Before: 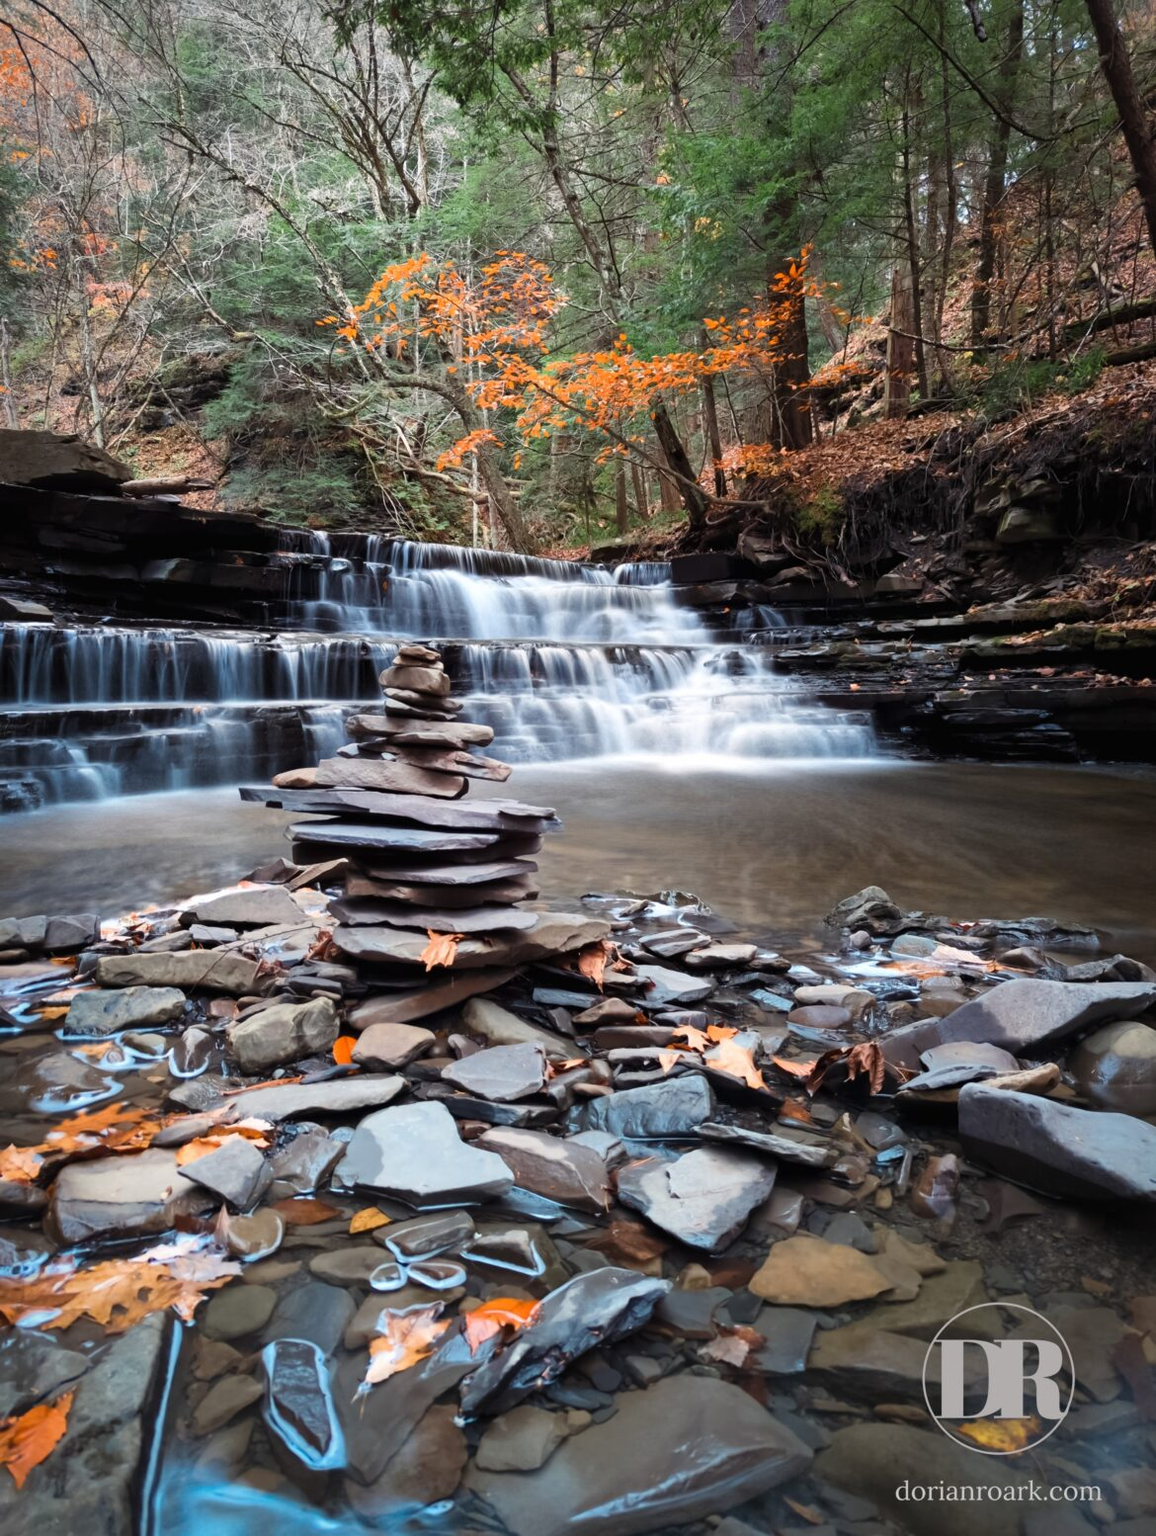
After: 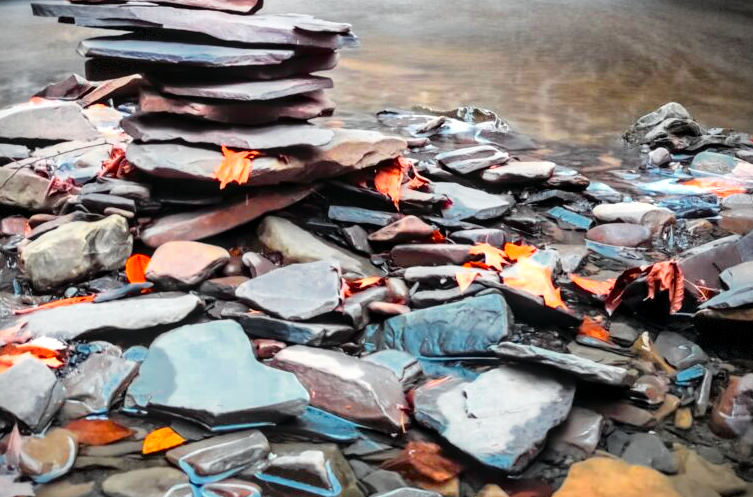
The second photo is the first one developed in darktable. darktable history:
color zones: curves: ch0 [(0, 0.499) (0.143, 0.5) (0.286, 0.5) (0.429, 0.476) (0.571, 0.284) (0.714, 0.243) (0.857, 0.449) (1, 0.499)]; ch1 [(0, 0.532) (0.143, 0.645) (0.286, 0.696) (0.429, 0.211) (0.571, 0.504) (0.714, 0.493) (0.857, 0.495) (1, 0.532)]; ch2 [(0, 0.5) (0.143, 0.5) (0.286, 0.427) (0.429, 0.324) (0.571, 0.5) (0.714, 0.5) (0.857, 0.5) (1, 0.5)]
exposure: black level correction 0.001, exposure 0.5 EV, compensate exposure bias true, compensate highlight preservation false
crop: left 18.091%, top 51.13%, right 17.525%, bottom 16.85%
vignetting: dithering 8-bit output, unbound false
local contrast: detail 130%
tone curve: curves: ch0 [(0, 0) (0.135, 0.09) (0.326, 0.386) (0.489, 0.573) (0.663, 0.749) (0.854, 0.897) (1, 0.974)]; ch1 [(0, 0) (0.366, 0.367) (0.475, 0.453) (0.494, 0.493) (0.504, 0.497) (0.544, 0.569) (0.562, 0.605) (0.622, 0.694) (1, 1)]; ch2 [(0, 0) (0.333, 0.346) (0.375, 0.375) (0.424, 0.43) (0.476, 0.492) (0.502, 0.503) (0.533, 0.534) (0.572, 0.603) (0.605, 0.656) (0.641, 0.709) (1, 1)], color space Lab, independent channels, preserve colors none
